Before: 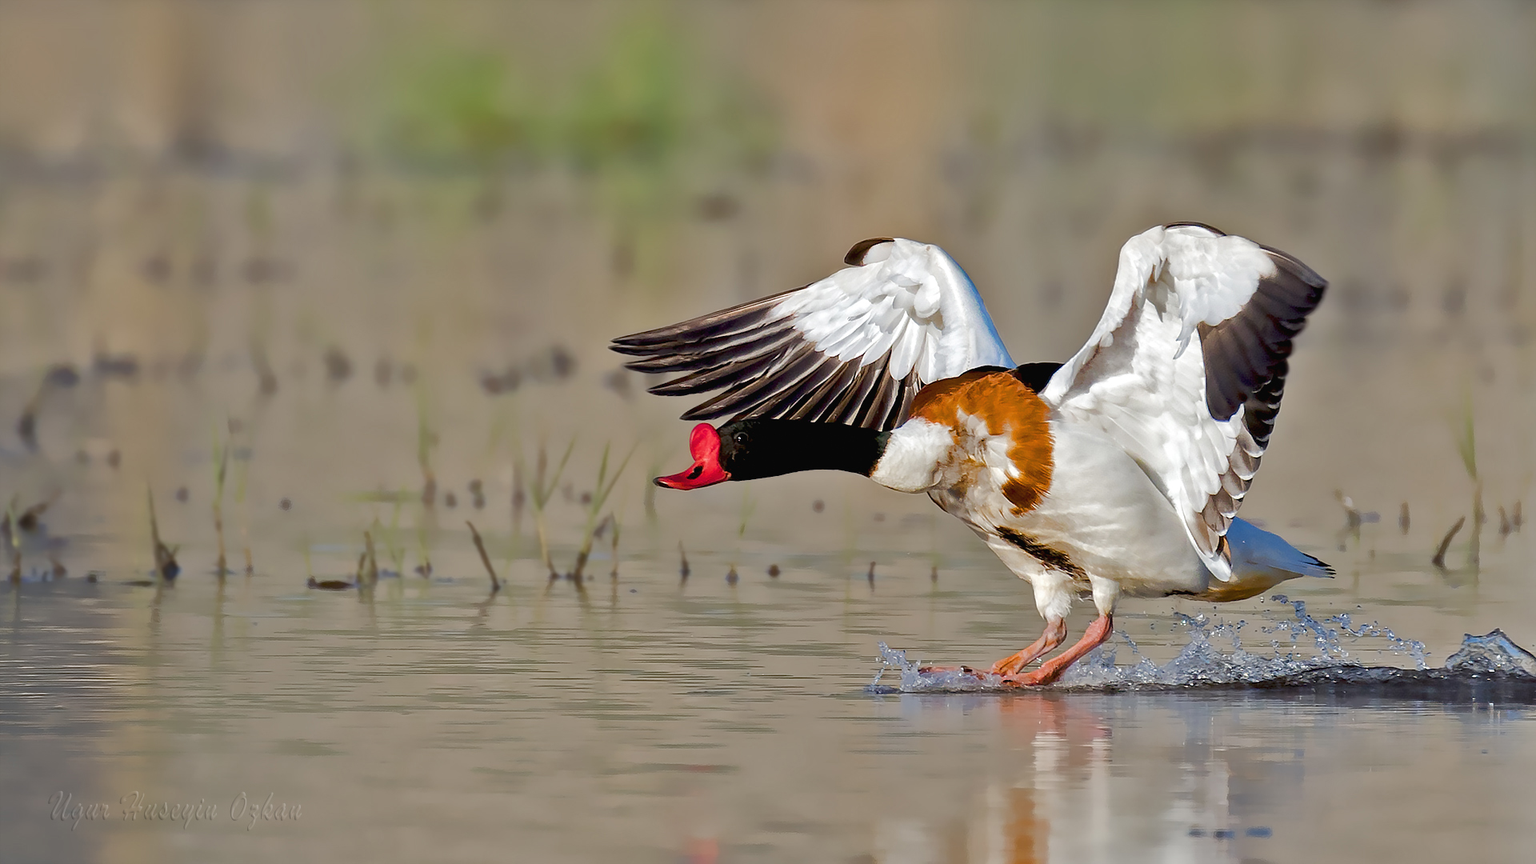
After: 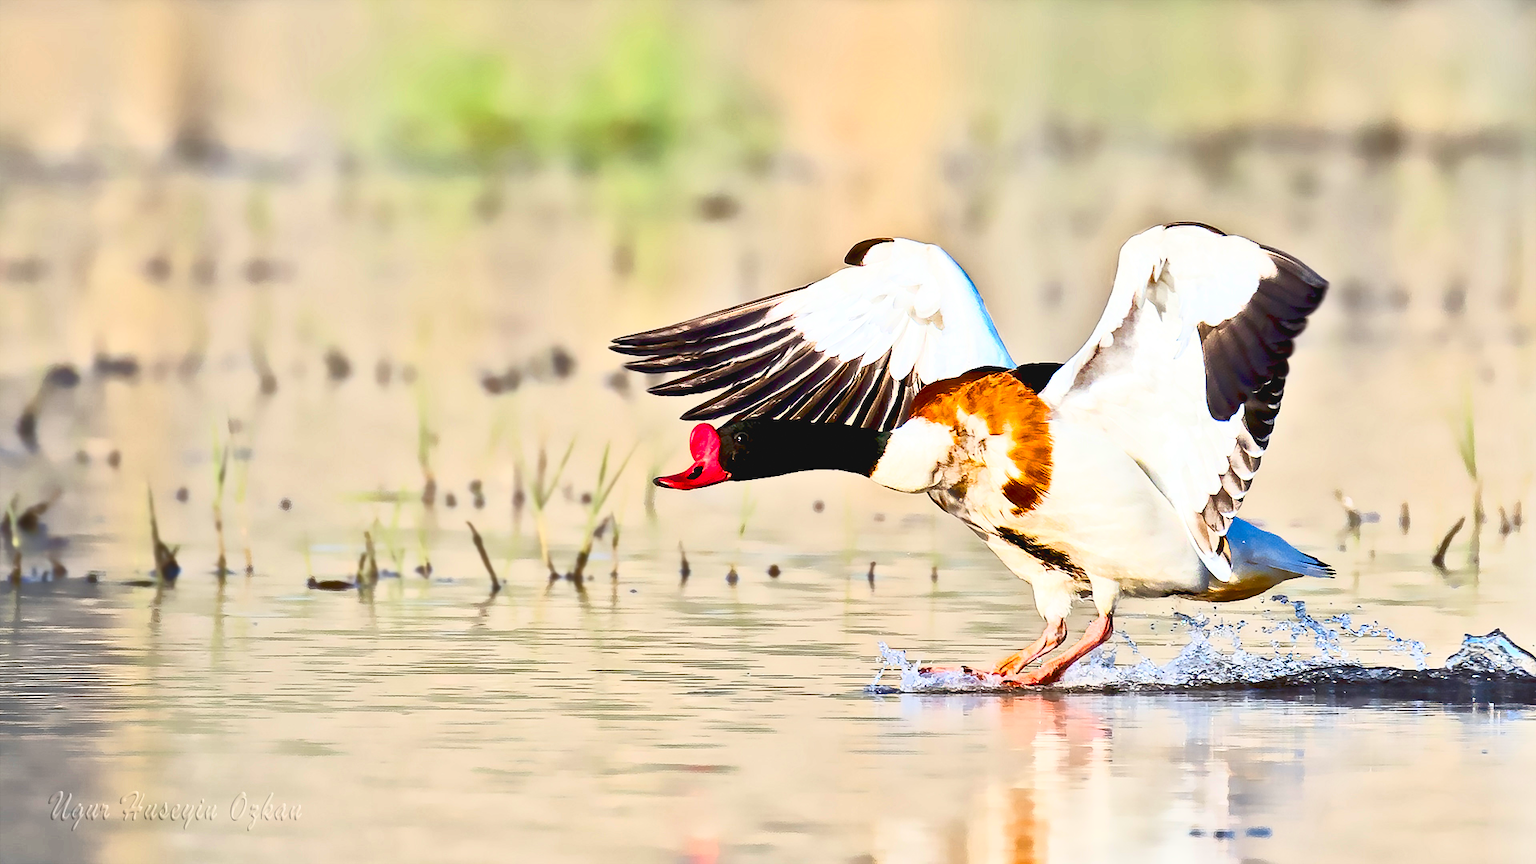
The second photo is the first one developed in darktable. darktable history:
contrast brightness saturation: contrast 0.825, brightness 0.605, saturation 0.605
